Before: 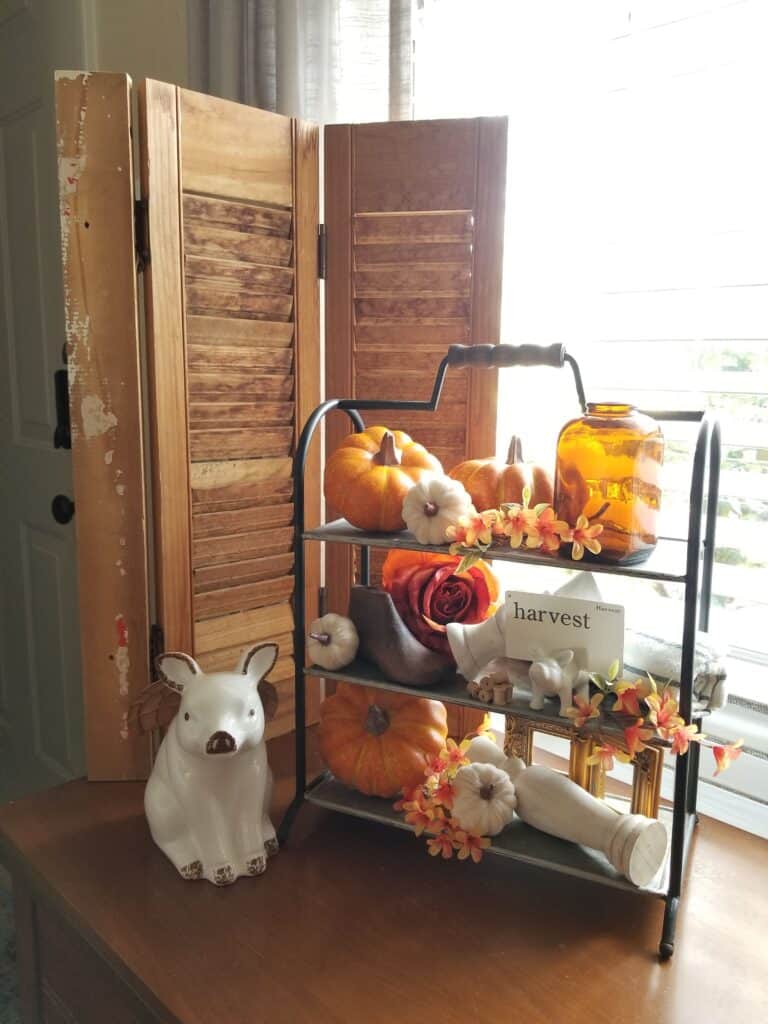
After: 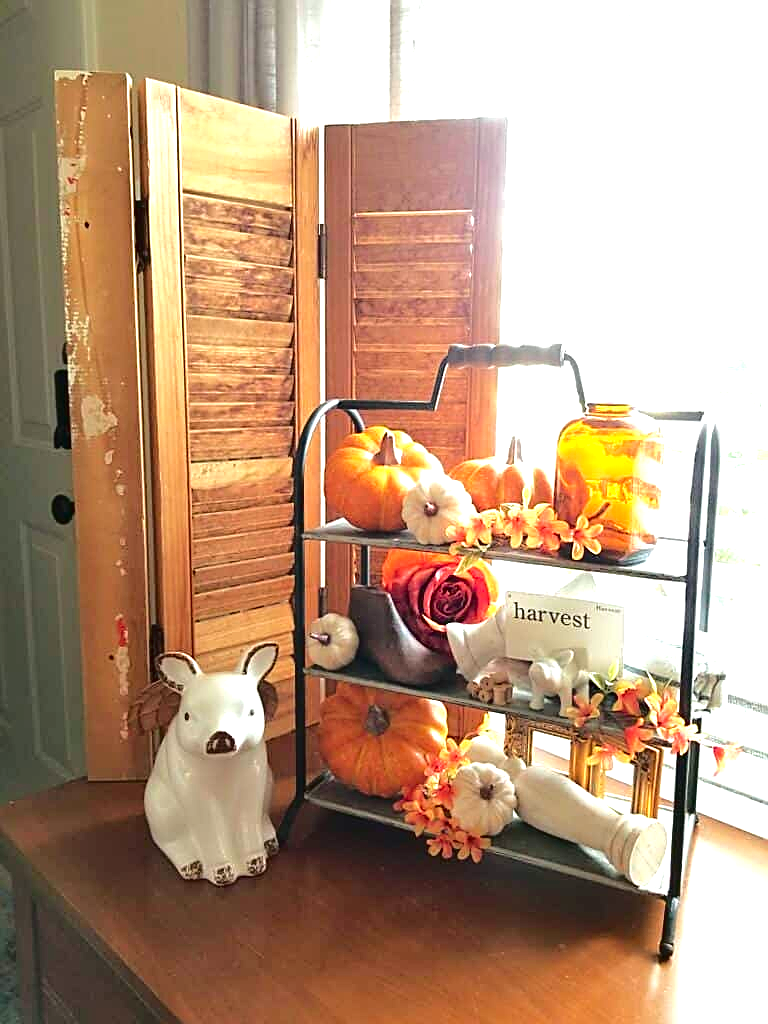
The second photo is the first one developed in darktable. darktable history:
sharpen: amount 0.75
exposure: black level correction 0, exposure 1.1 EV, compensate exposure bias true, compensate highlight preservation false
tone curve: curves: ch0 [(0, 0) (0.181, 0.087) (0.498, 0.485) (0.78, 0.742) (0.993, 0.954)]; ch1 [(0, 0) (0.311, 0.149) (0.395, 0.349) (0.488, 0.477) (0.612, 0.641) (1, 1)]; ch2 [(0, 0) (0.5, 0.5) (0.638, 0.667) (1, 1)], color space Lab, independent channels, preserve colors none
